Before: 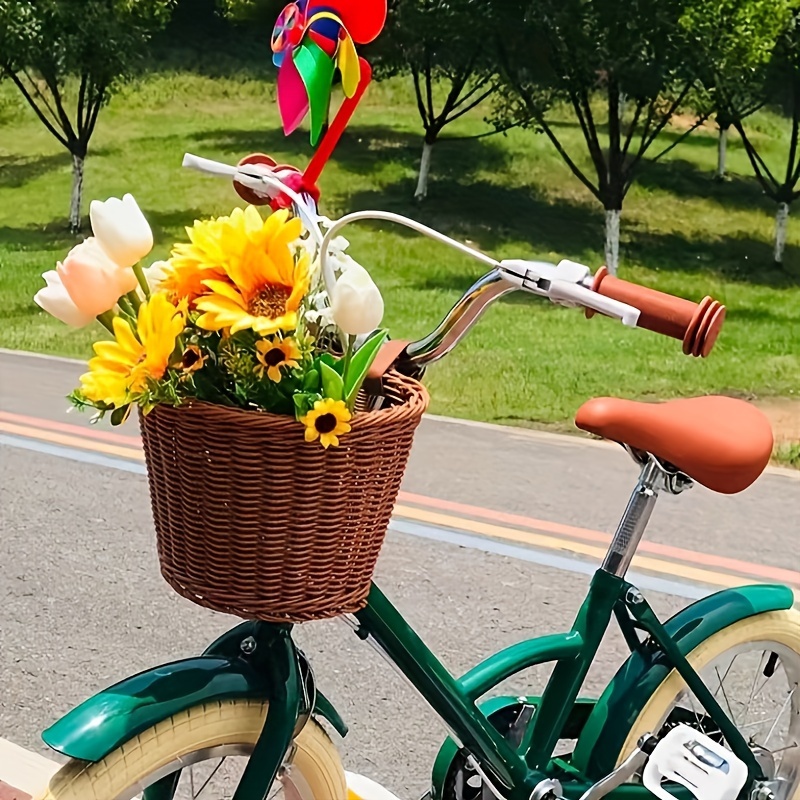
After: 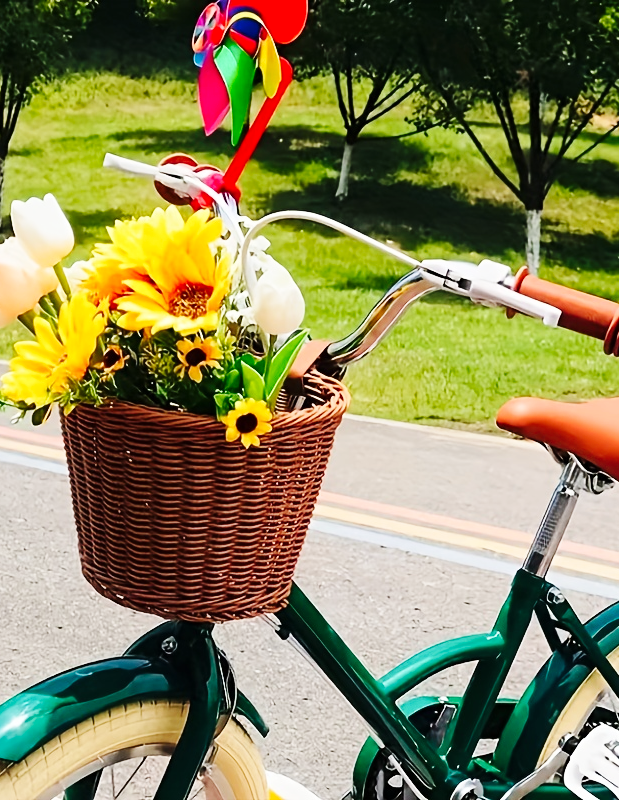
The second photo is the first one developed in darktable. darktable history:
crop: left 9.88%, right 12.664%
base curve: curves: ch0 [(0, 0) (0.032, 0.025) (0.121, 0.166) (0.206, 0.329) (0.605, 0.79) (1, 1)], preserve colors none
